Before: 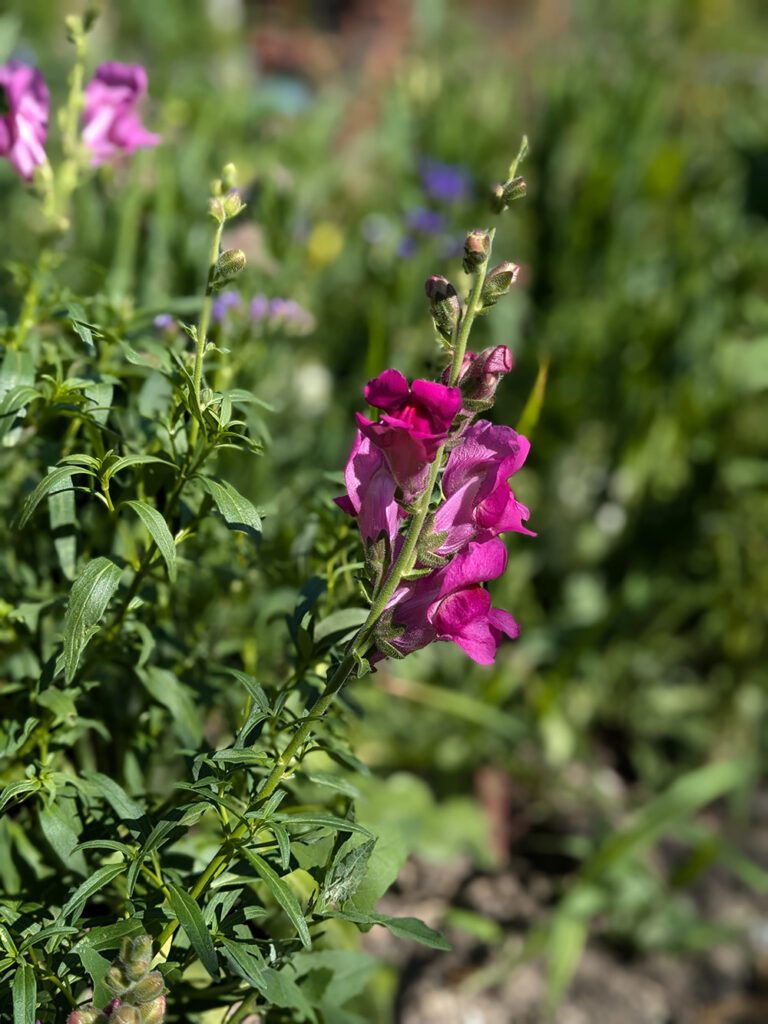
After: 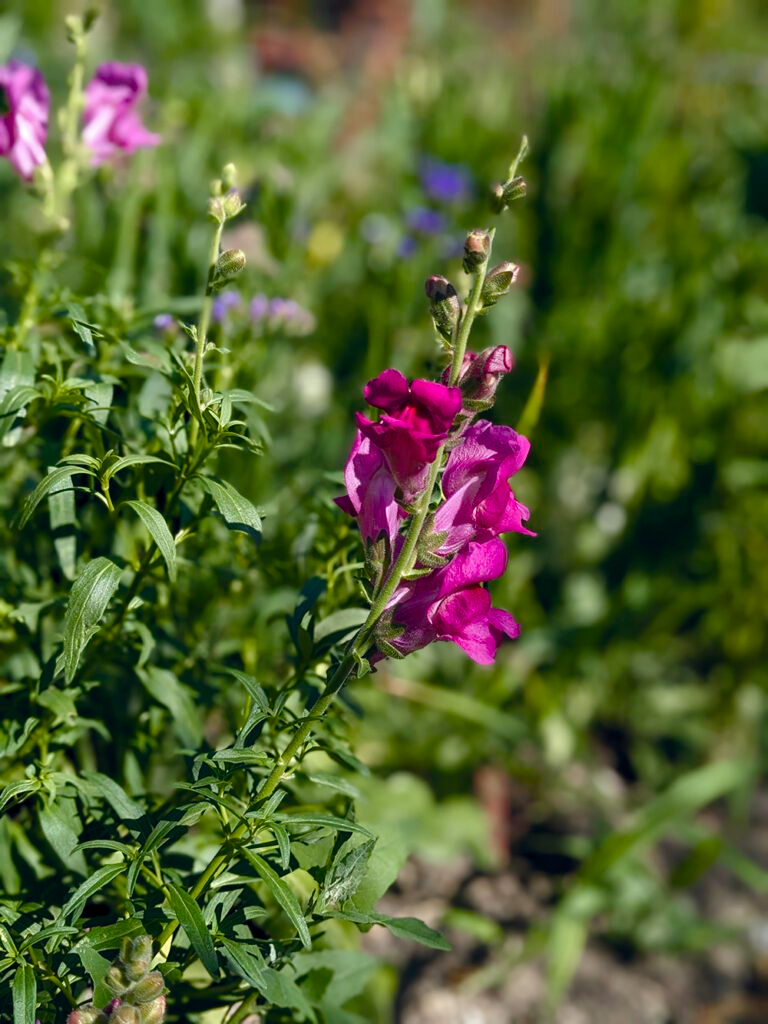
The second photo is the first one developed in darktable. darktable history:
color balance rgb: global offset › chroma 0.055%, global offset › hue 253.4°, perceptual saturation grading › global saturation 13.75%, perceptual saturation grading › highlights -30.21%, perceptual saturation grading › shadows 51.767%
